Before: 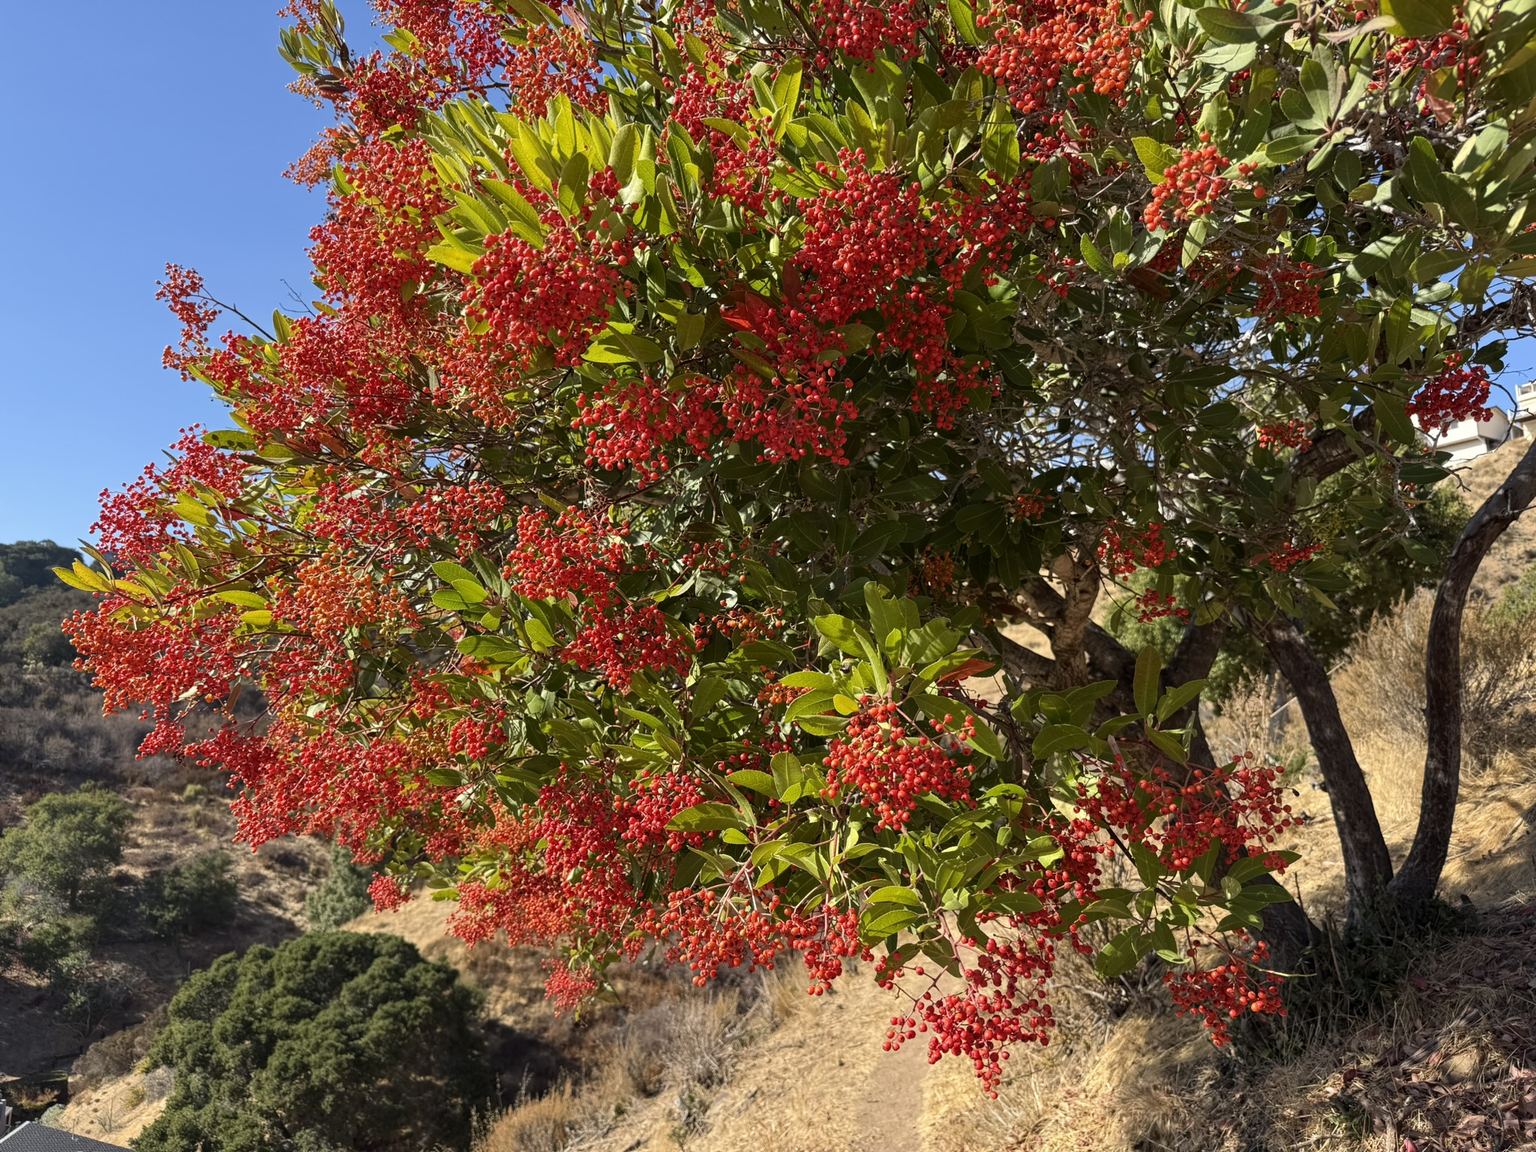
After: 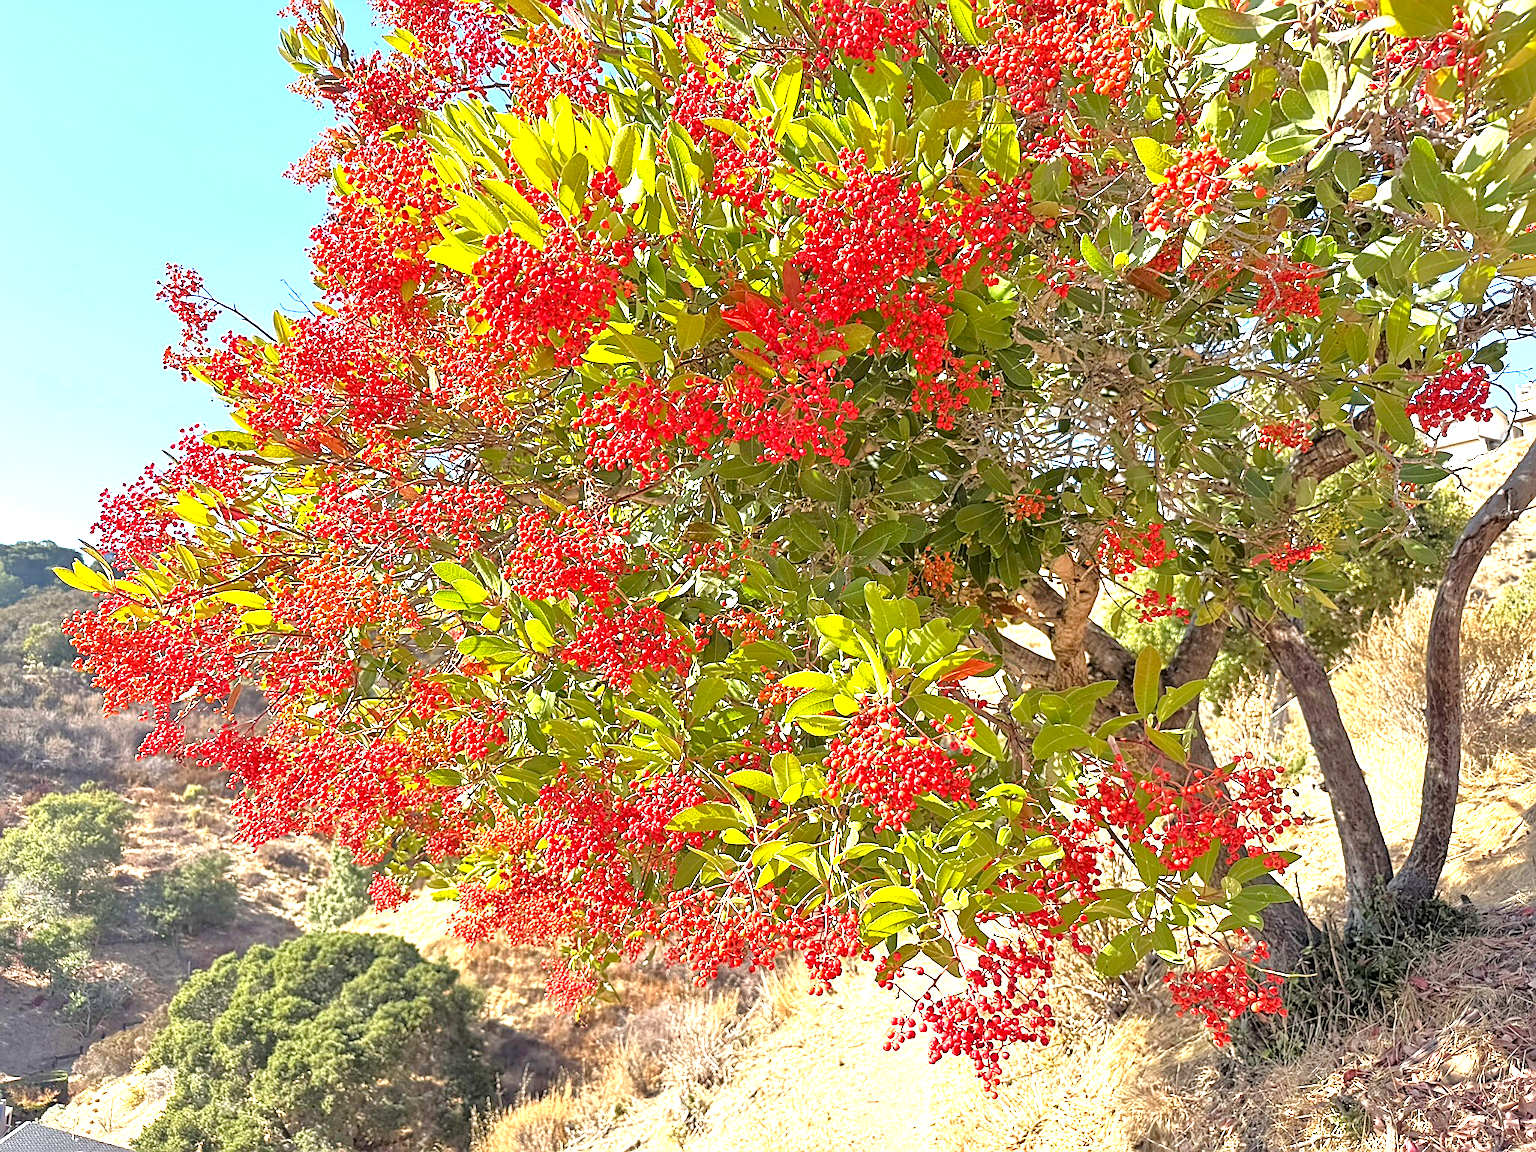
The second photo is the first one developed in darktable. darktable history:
tone equalizer: -7 EV 0.15 EV, -6 EV 0.6 EV, -5 EV 1.15 EV, -4 EV 1.33 EV, -3 EV 1.15 EV, -2 EV 0.6 EV, -1 EV 0.15 EV, mask exposure compensation -0.5 EV
exposure: black level correction 0, exposure 1.75 EV, compensate exposure bias true, compensate highlight preservation false
sharpen: amount 0.75
